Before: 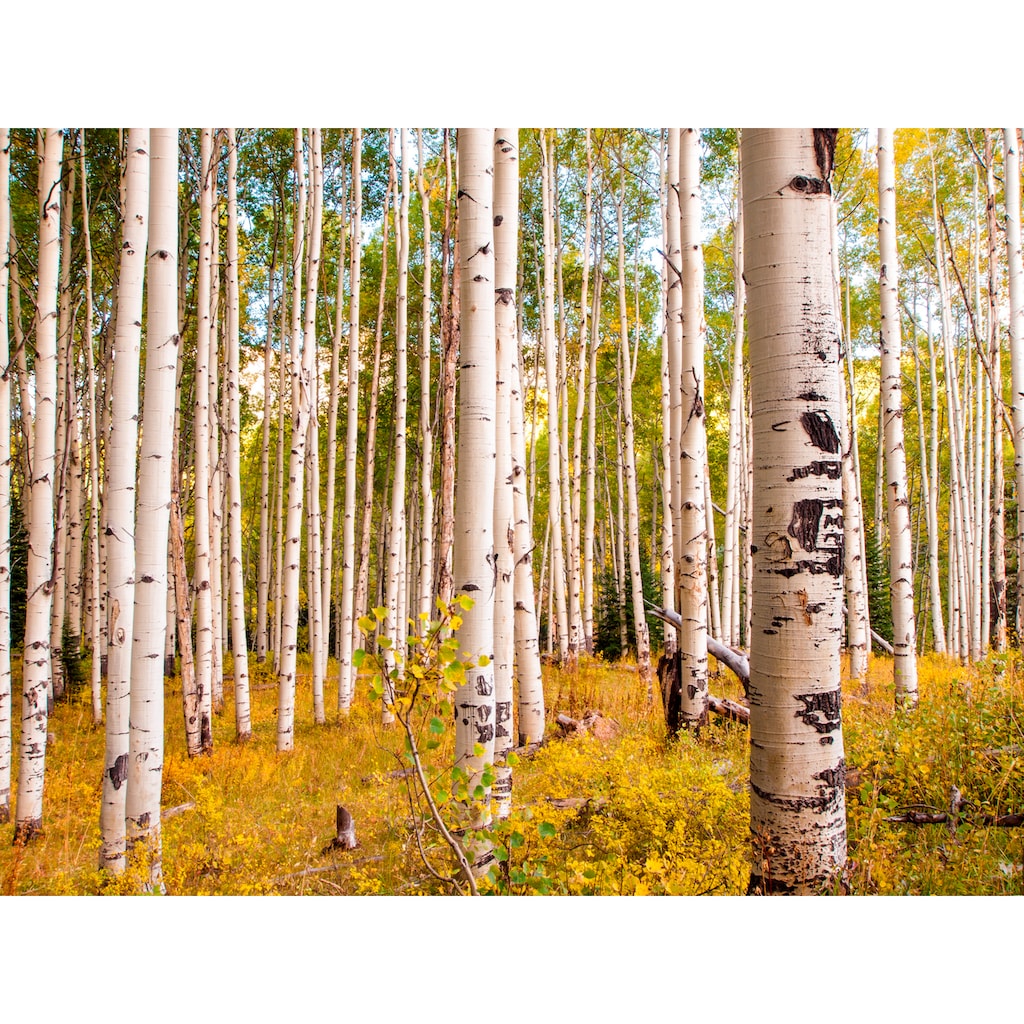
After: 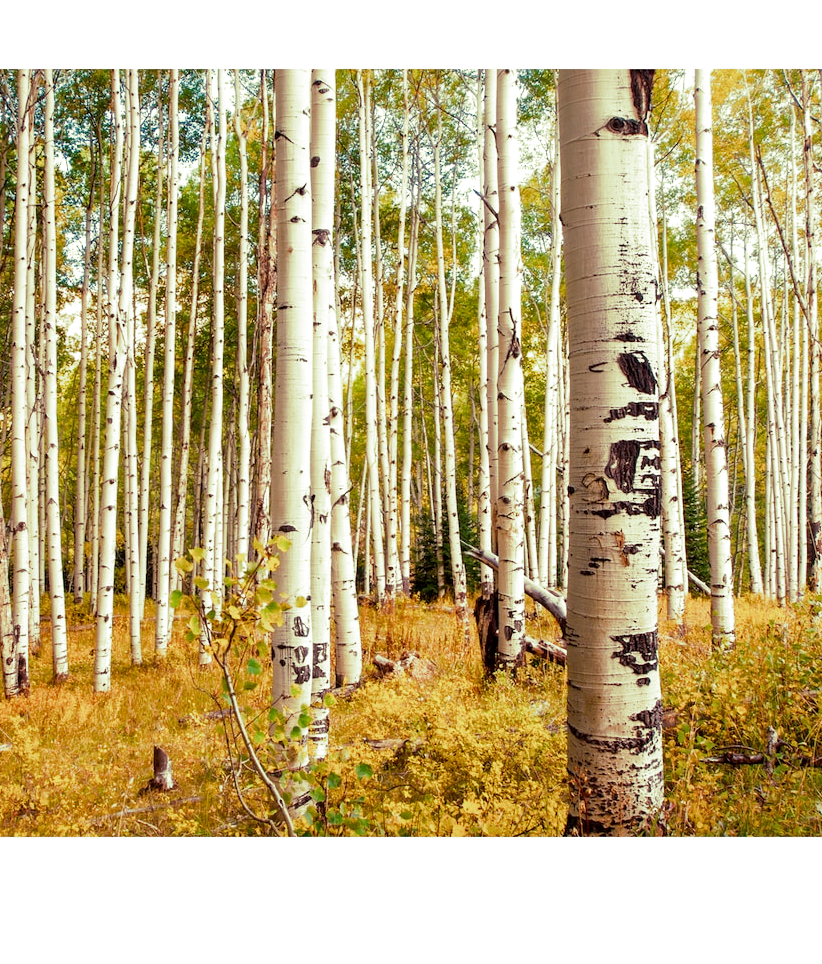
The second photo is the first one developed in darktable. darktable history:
tone equalizer: on, module defaults
local contrast: mode bilateral grid, contrast 20, coarseness 50, detail 132%, midtone range 0.2
split-toning: shadows › hue 290.82°, shadows › saturation 0.34, highlights › saturation 0.38, balance 0, compress 50%
crop and rotate: left 17.959%, top 5.771%, right 1.742%
